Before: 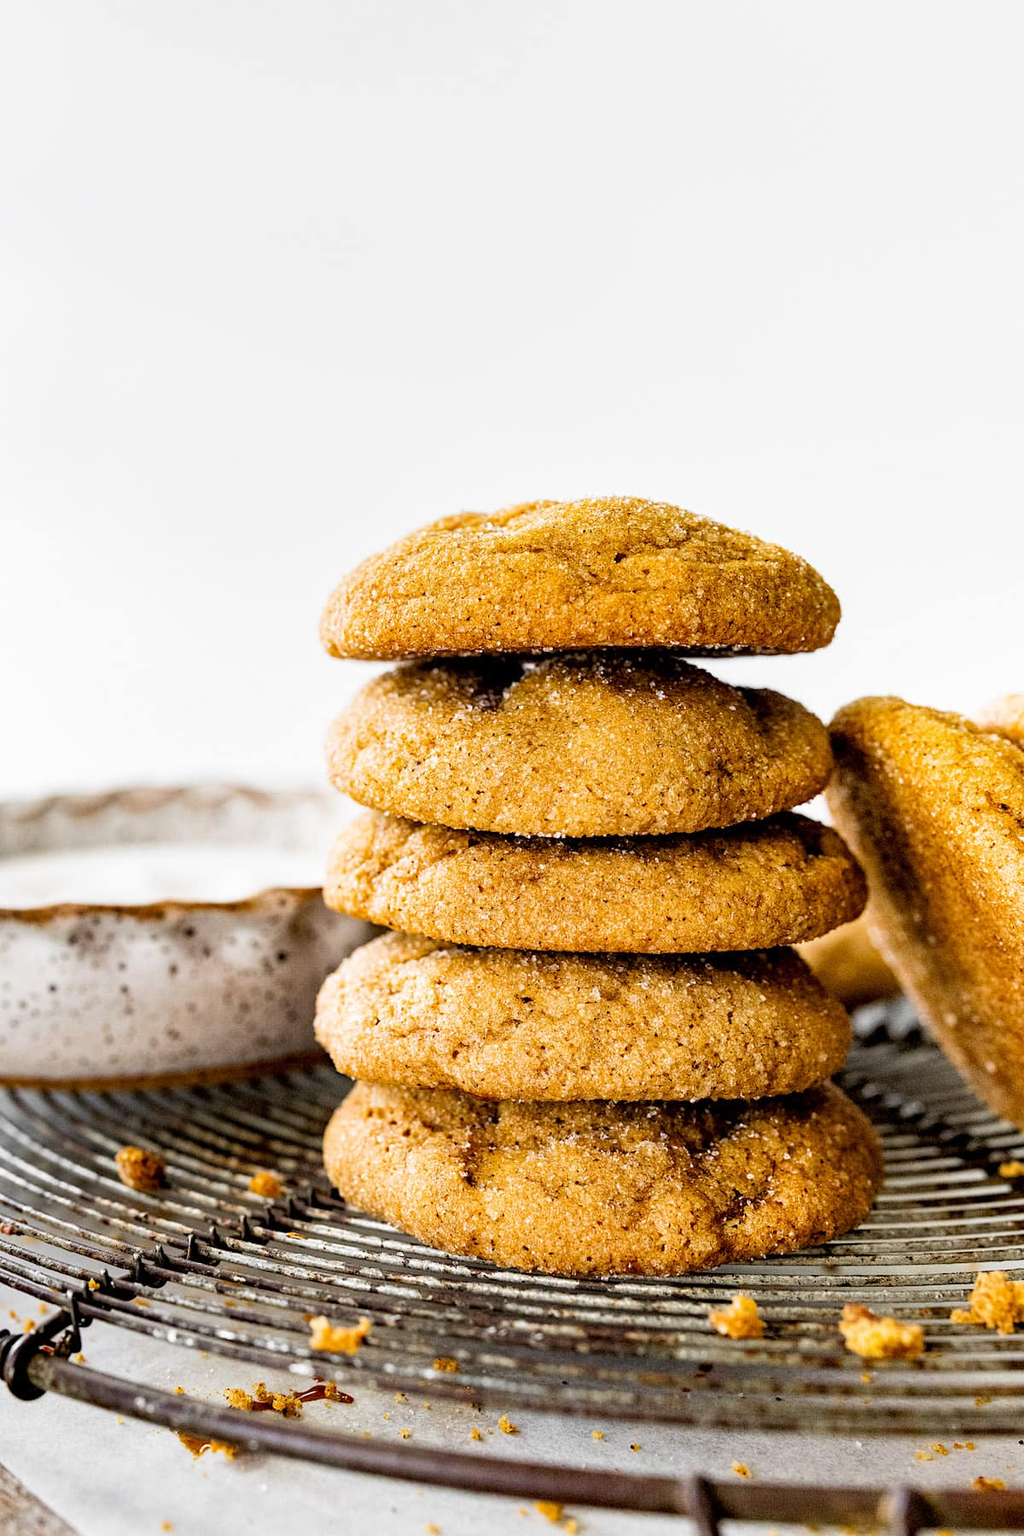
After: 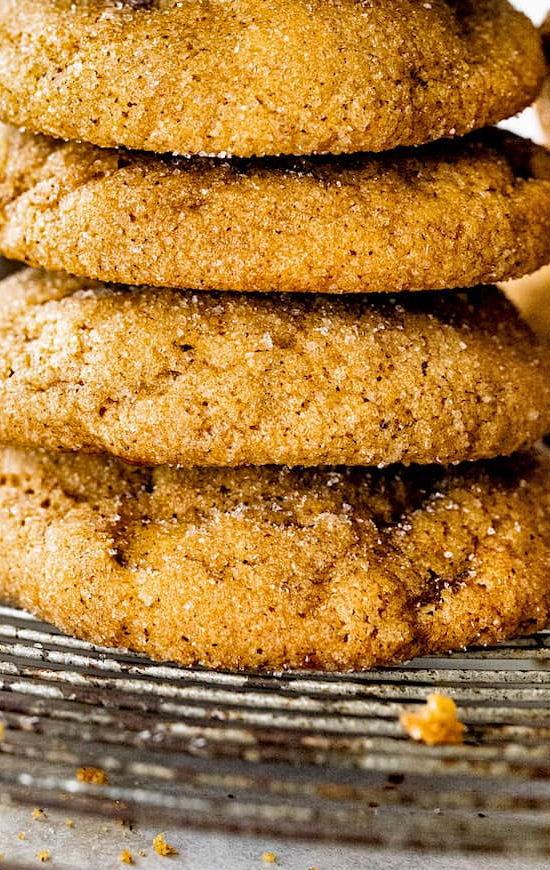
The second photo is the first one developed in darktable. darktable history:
shadows and highlights: highlights color adjustment 0%, low approximation 0.01, soften with gaussian
crop: left 35.976%, top 45.819%, right 18.162%, bottom 5.807%
